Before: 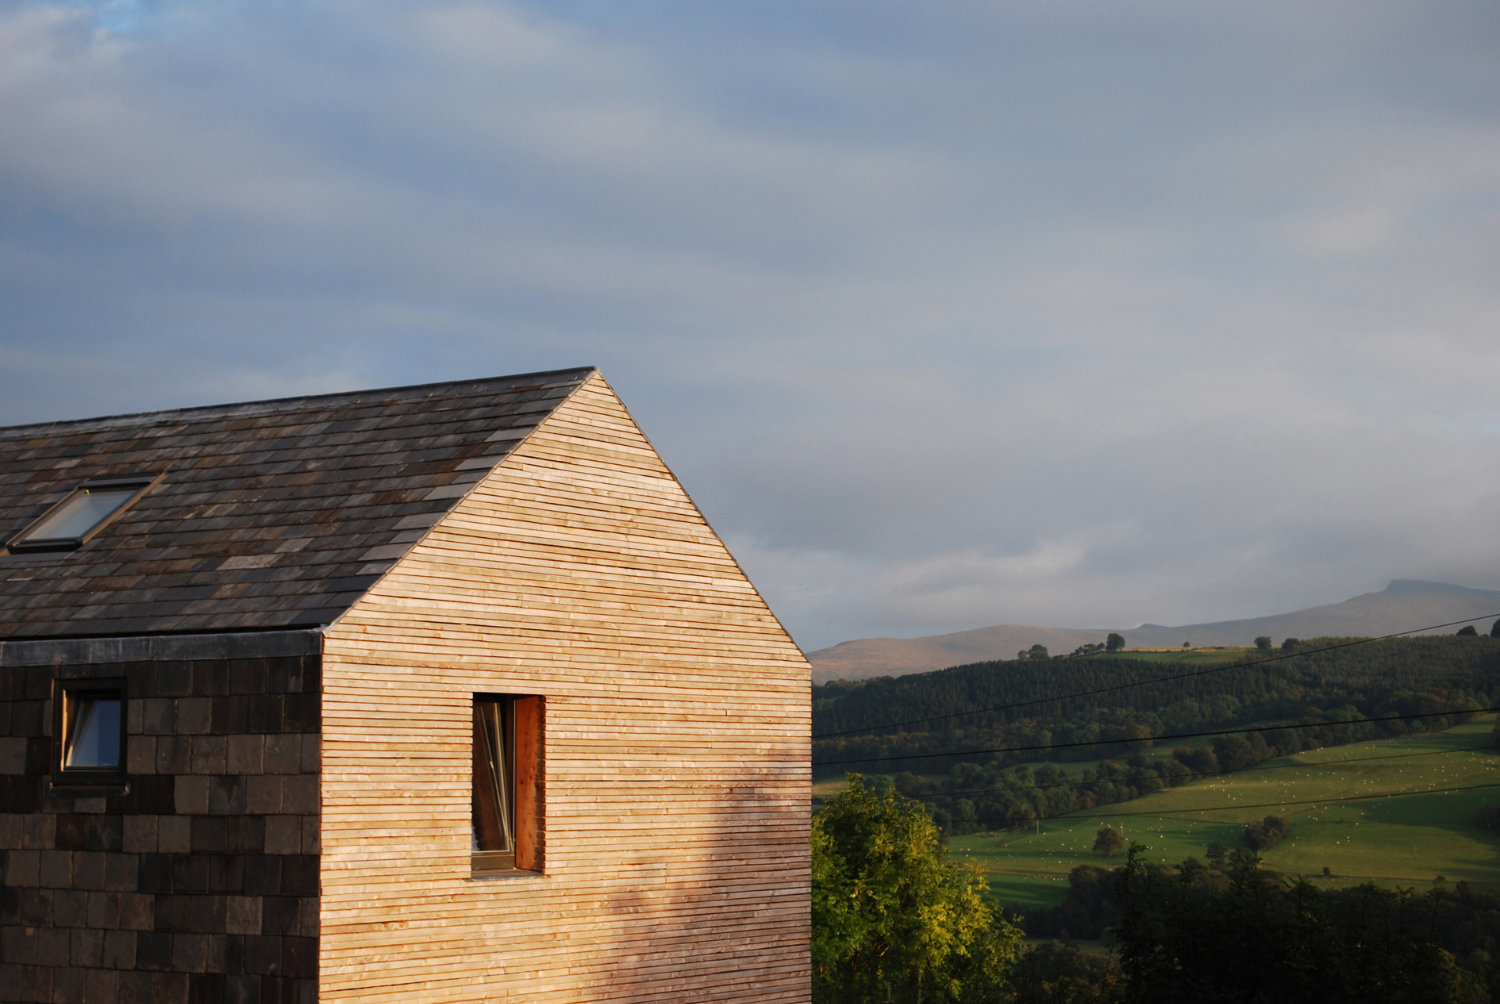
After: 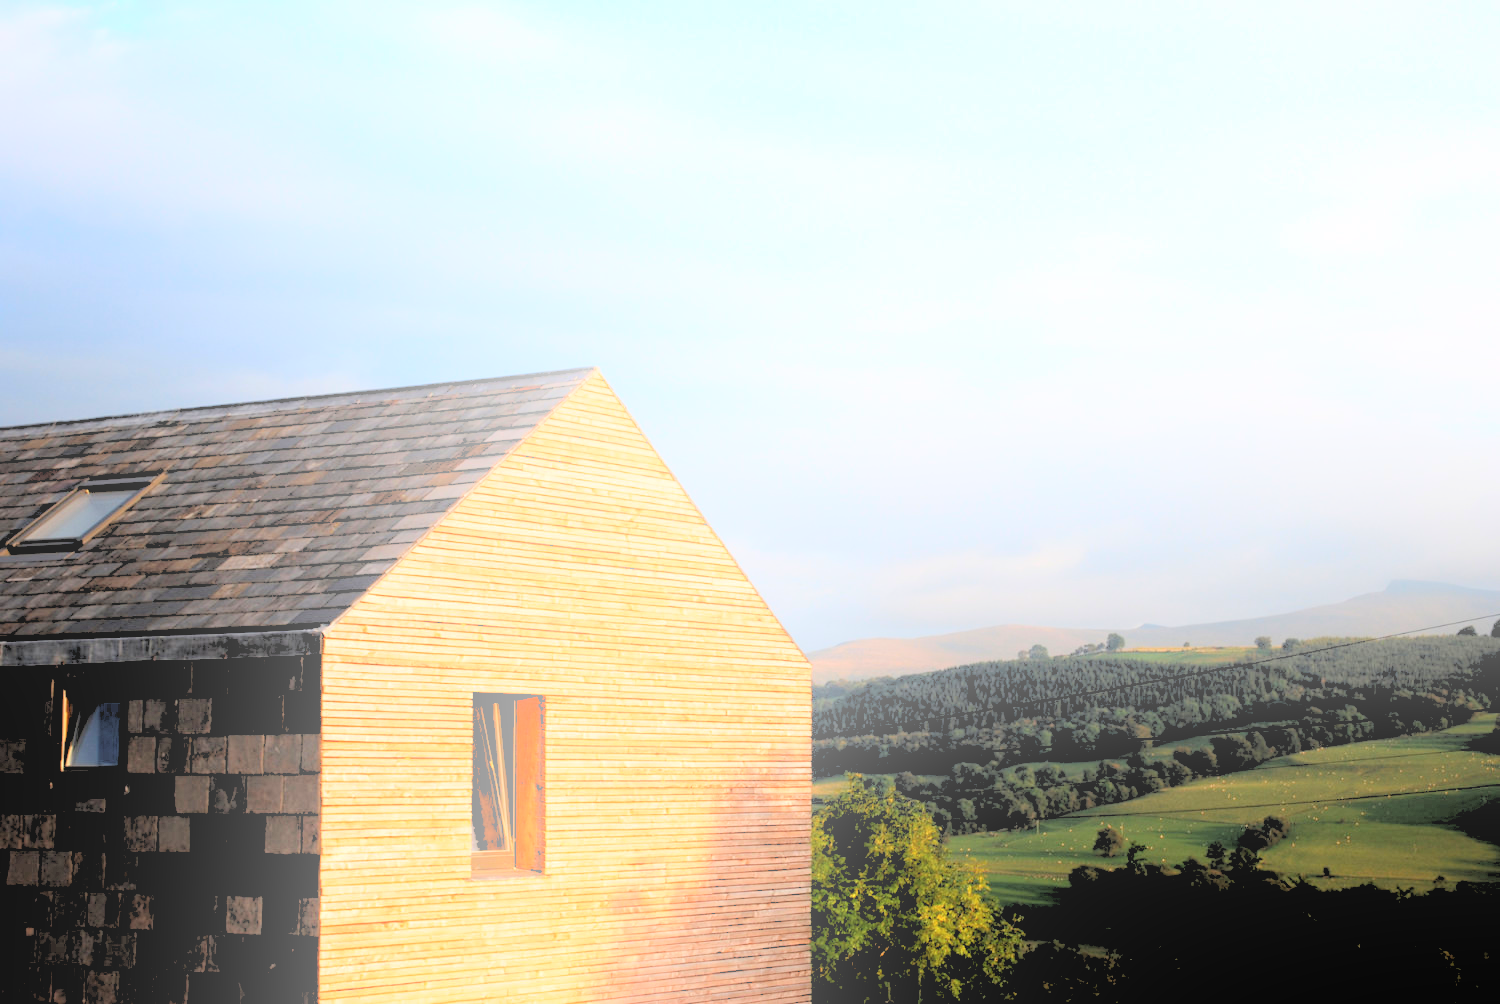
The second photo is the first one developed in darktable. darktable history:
rgb levels: levels [[0.027, 0.429, 0.996], [0, 0.5, 1], [0, 0.5, 1]]
exposure: black level correction 0, exposure 0.5 EV, compensate highlight preservation false
bloom: size 40%
